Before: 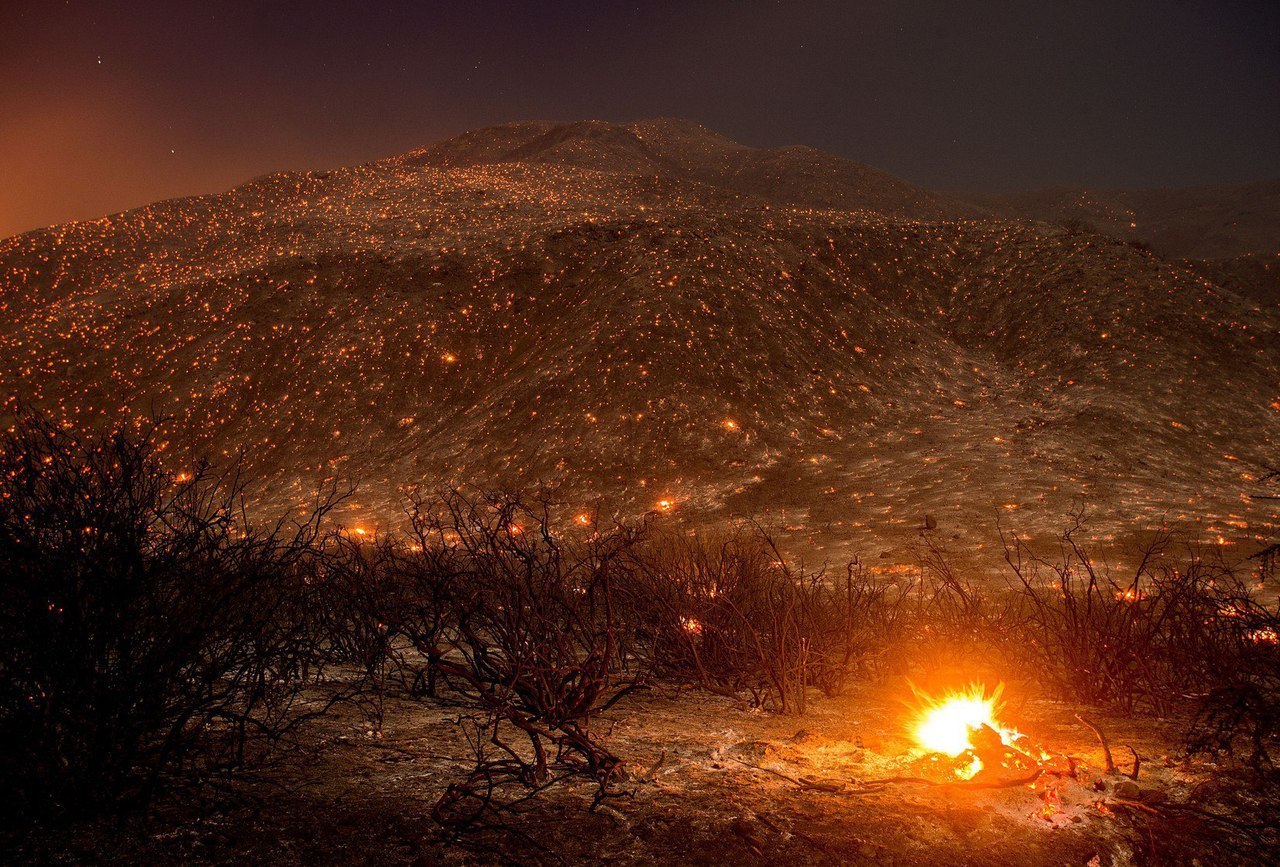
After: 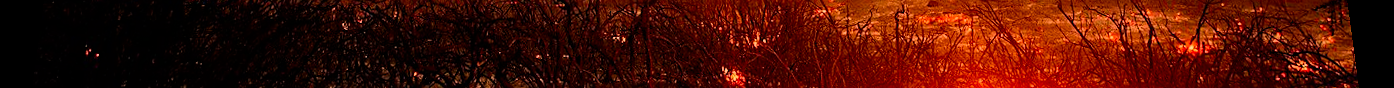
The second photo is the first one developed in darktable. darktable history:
sharpen: on, module defaults
contrast brightness saturation: contrast 0.18, saturation 0.3
color correction: highlights a* 21.16, highlights b* 19.61
white balance: red 1.123, blue 0.83
rotate and perspective: rotation 0.128°, lens shift (vertical) -0.181, lens shift (horizontal) -0.044, shear 0.001, automatic cropping off
color calibration: output R [1.063, -0.012, -0.003, 0], output G [0, 1.022, 0.021, 0], output B [-0.079, 0.047, 1, 0], illuminant custom, x 0.389, y 0.387, temperature 3838.64 K
crop and rotate: top 59.084%, bottom 30.916%
filmic rgb: black relative exposure -16 EV, white relative exposure 6.12 EV, hardness 5.22
